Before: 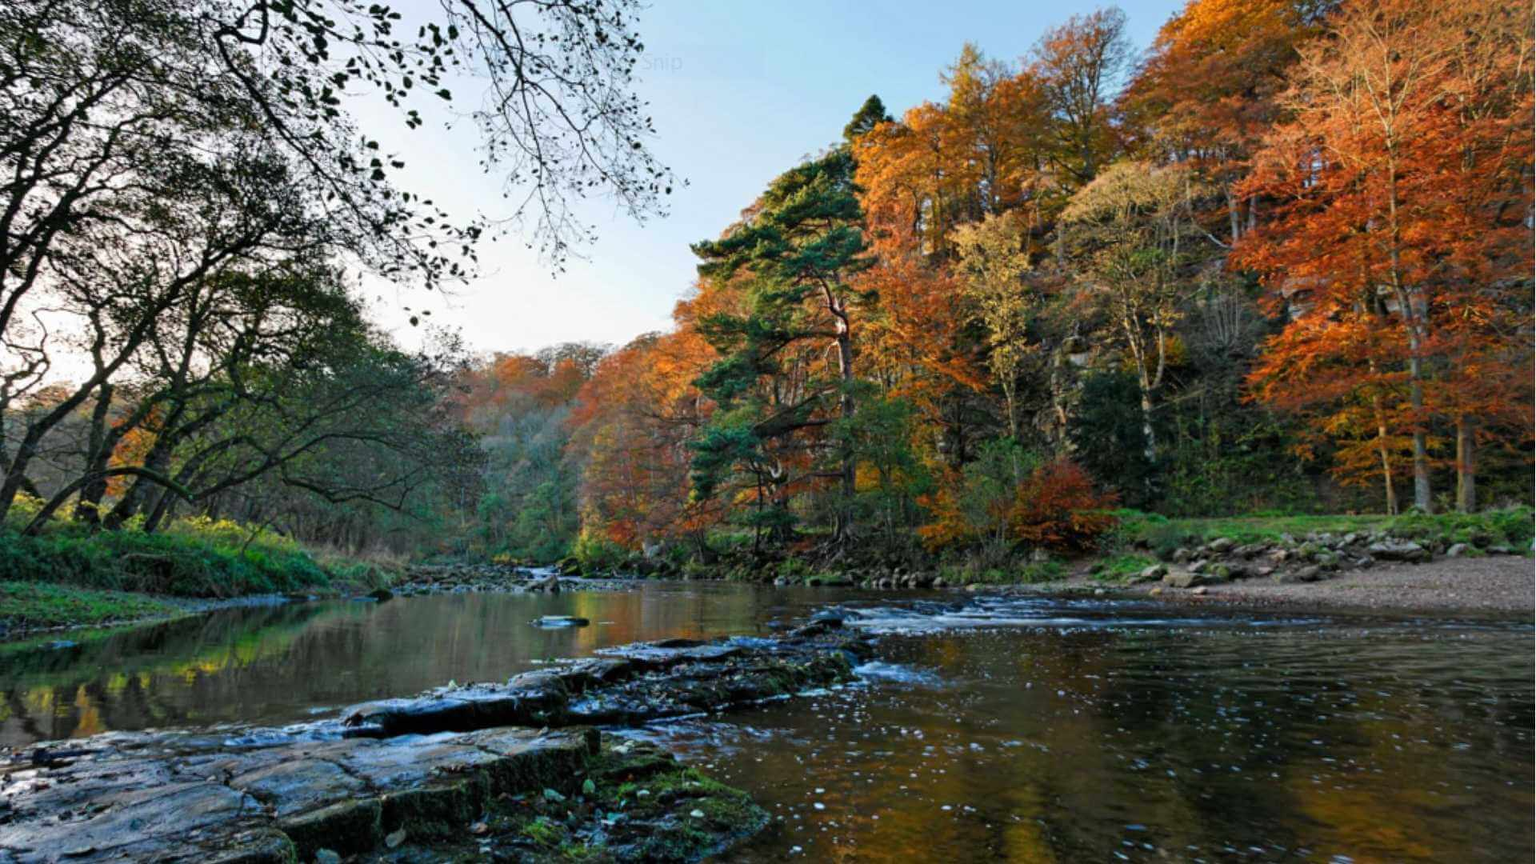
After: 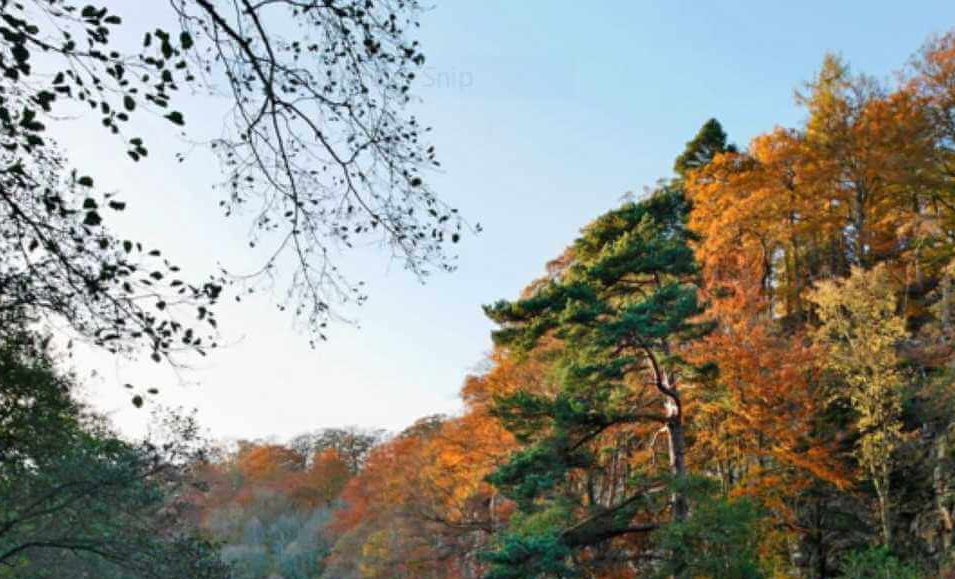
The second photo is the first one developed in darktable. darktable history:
crop: left 19.828%, right 30.382%, bottom 46.357%
